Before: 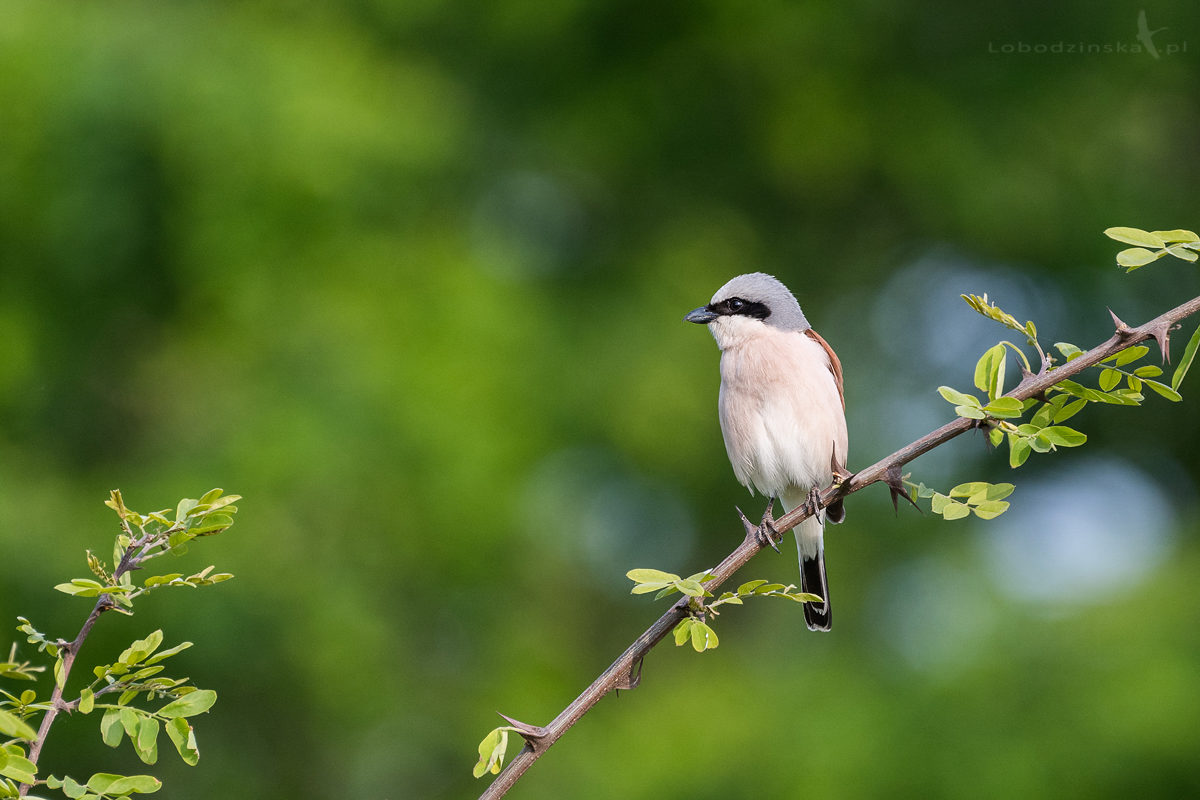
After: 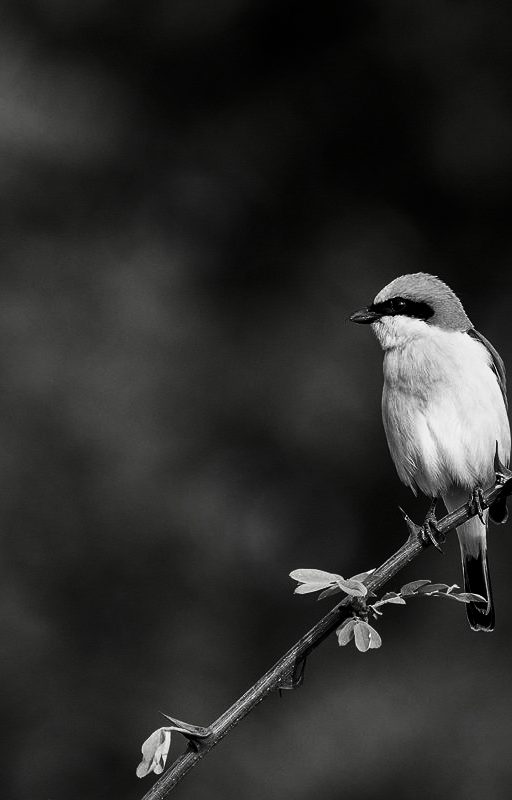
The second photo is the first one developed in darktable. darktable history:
filmic rgb: black relative exposure -8 EV, white relative exposure 2.46 EV, threshold 2.96 EV, hardness 6.38, enable highlight reconstruction true
contrast brightness saturation: contrast -0.03, brightness -0.586, saturation -0.982
crop: left 28.155%, right 29.14%
